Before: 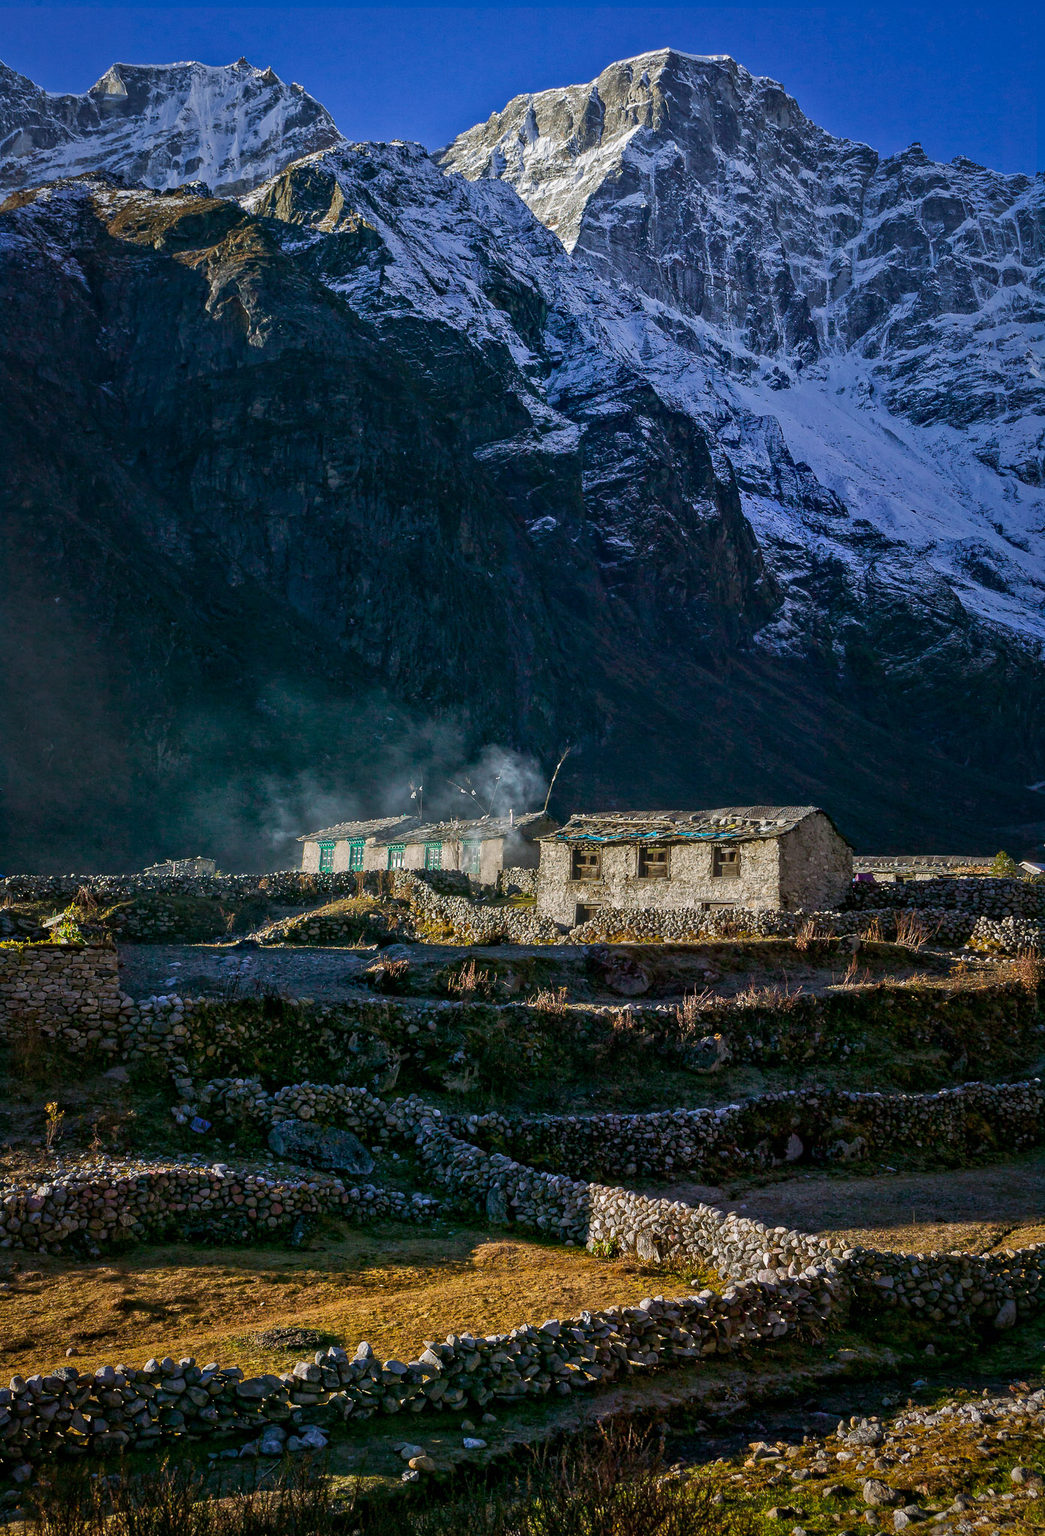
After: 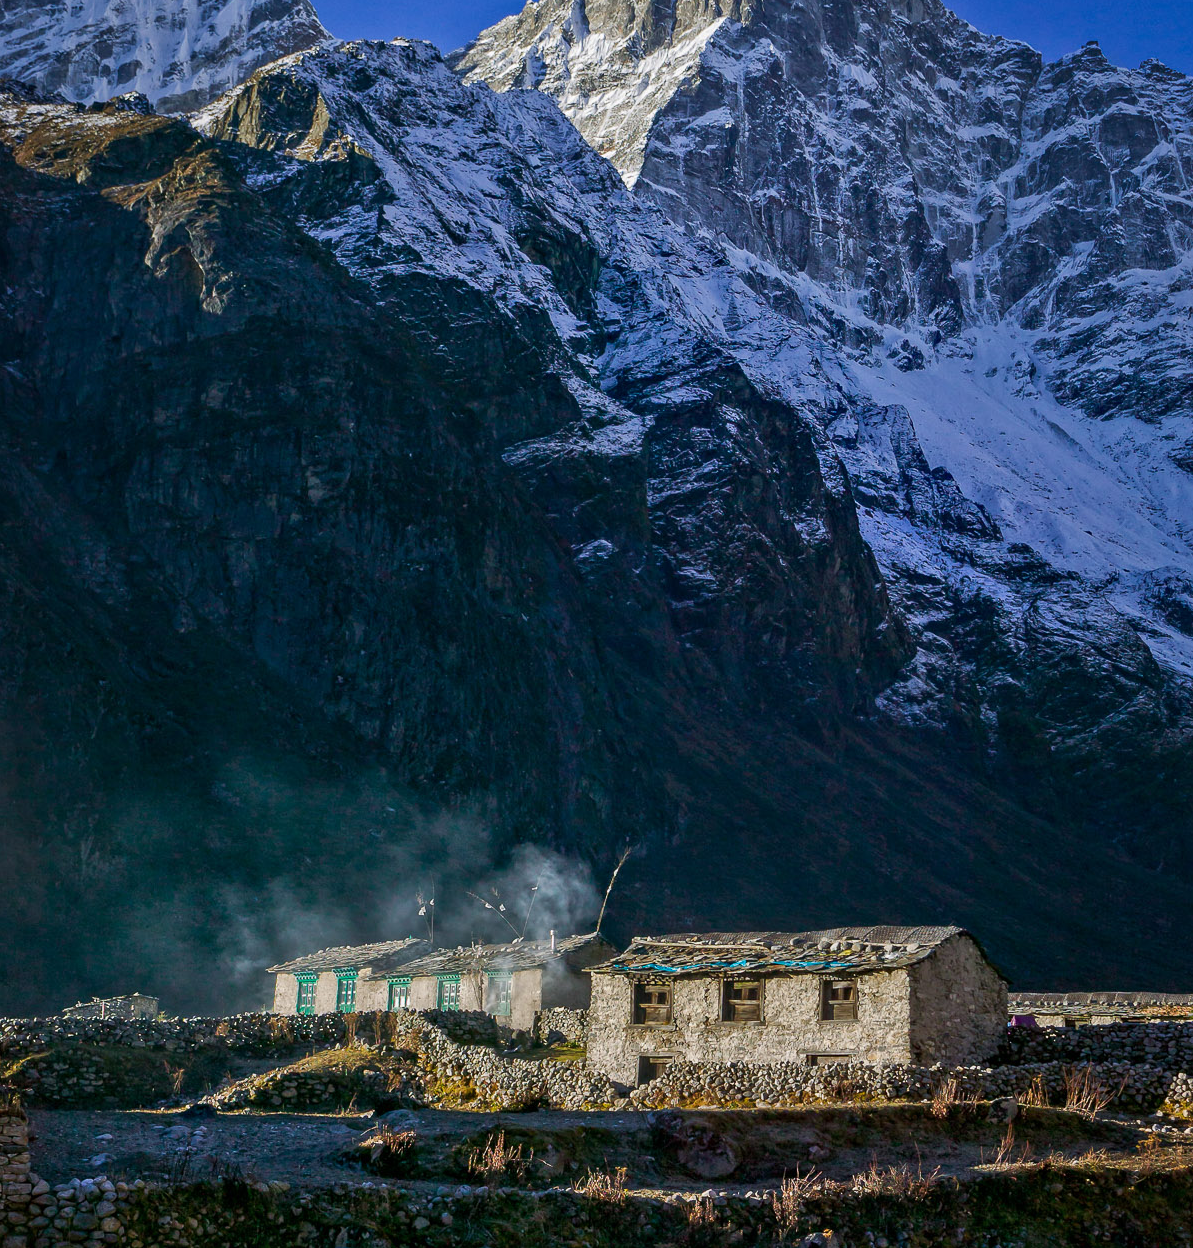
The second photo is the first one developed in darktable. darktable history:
crop and rotate: left 9.275%, top 7.285%, right 5.019%, bottom 31.777%
